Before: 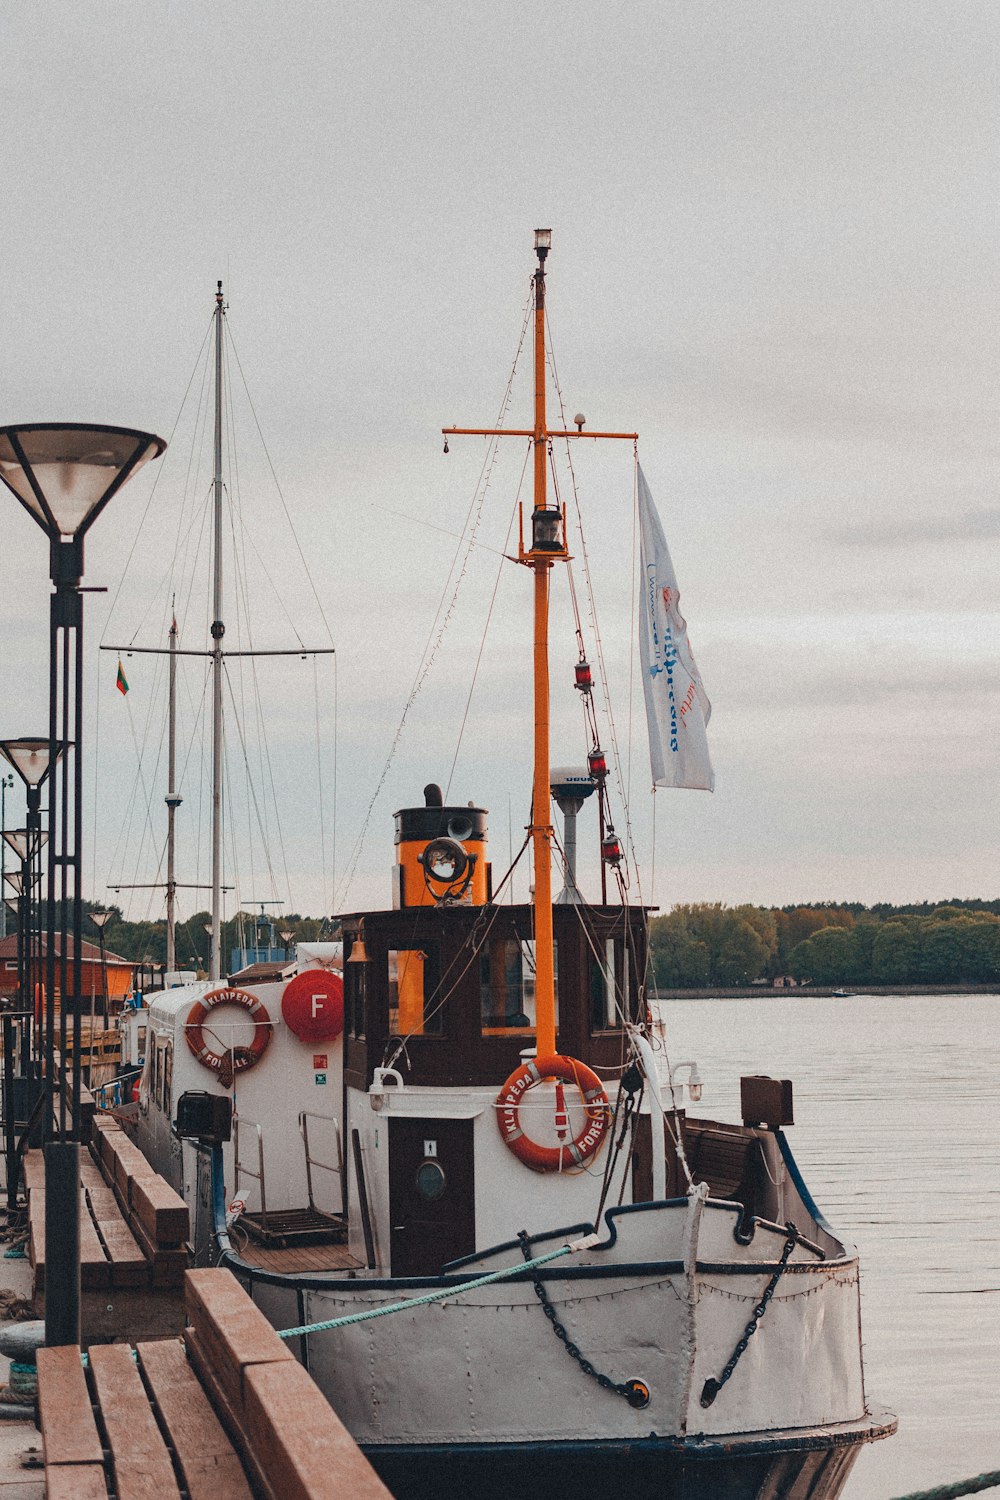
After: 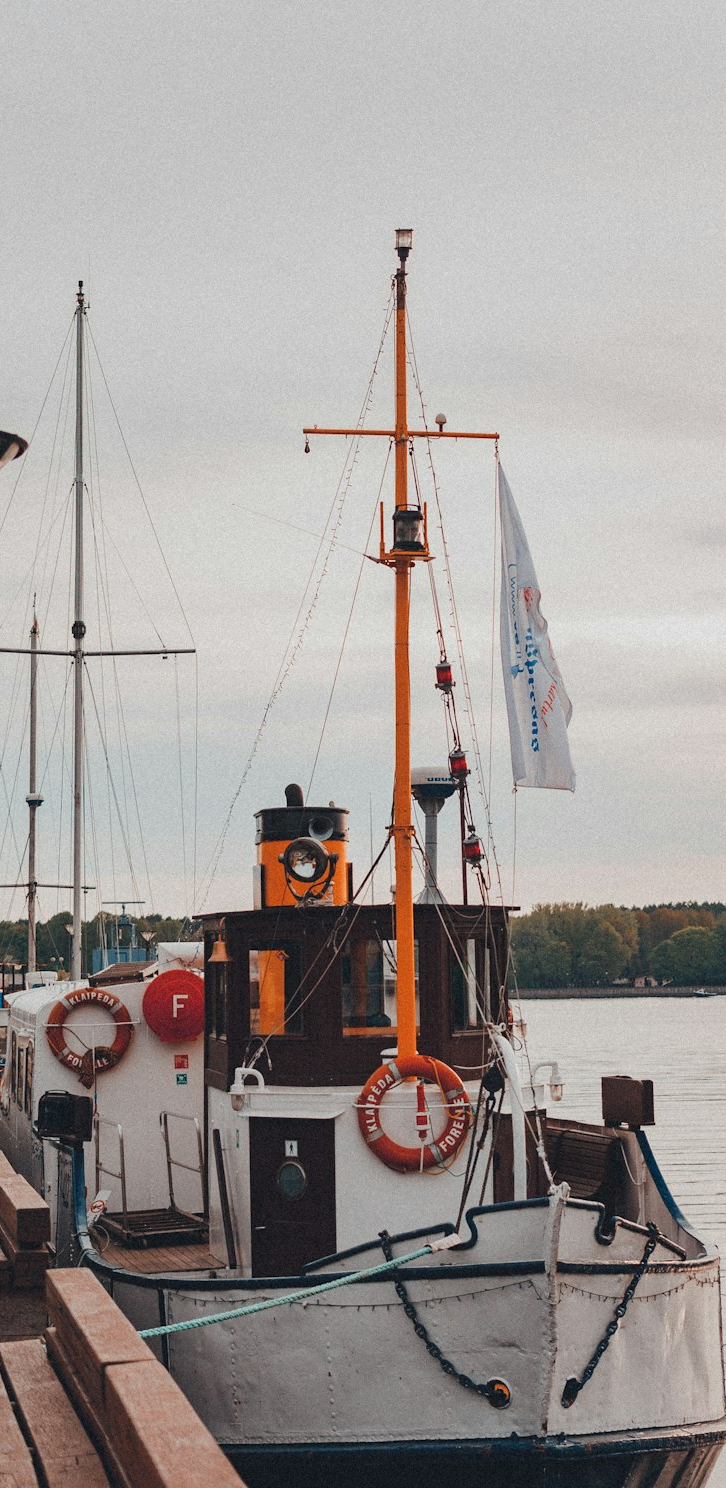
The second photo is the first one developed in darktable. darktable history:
crop: left 13.914%, top 0%, right 13.468%
